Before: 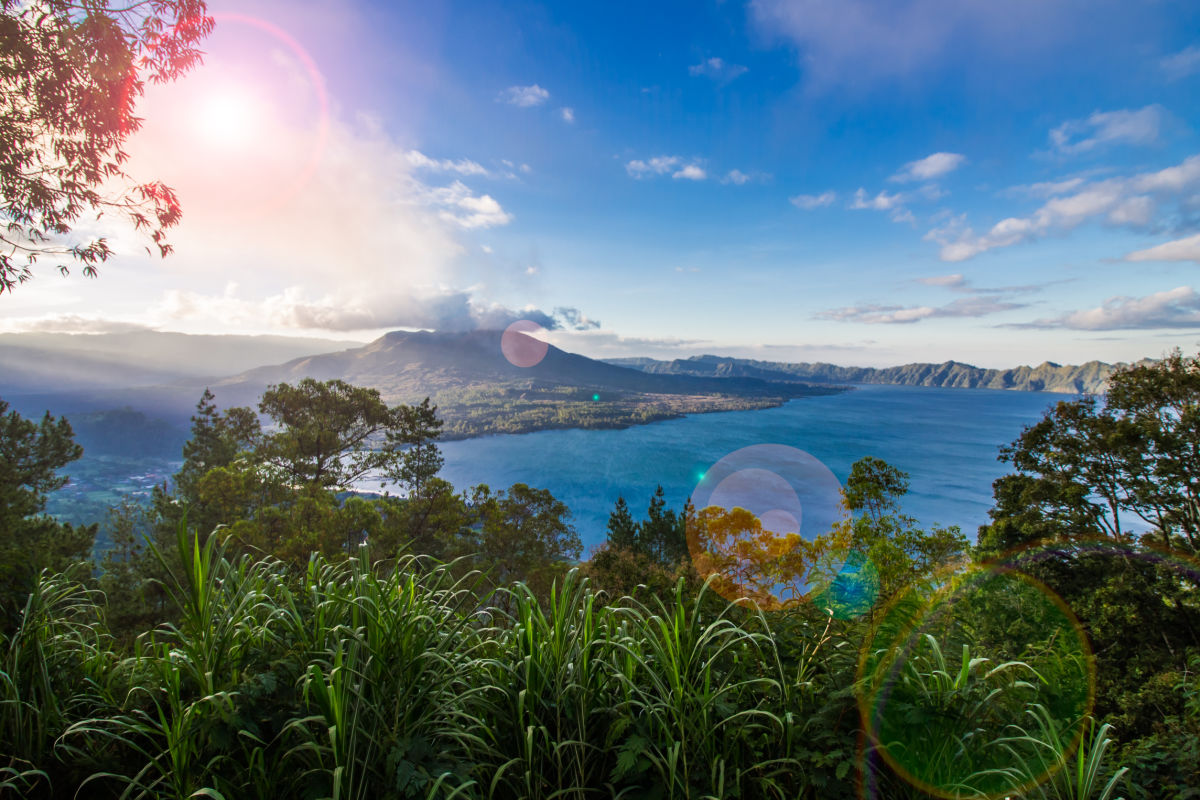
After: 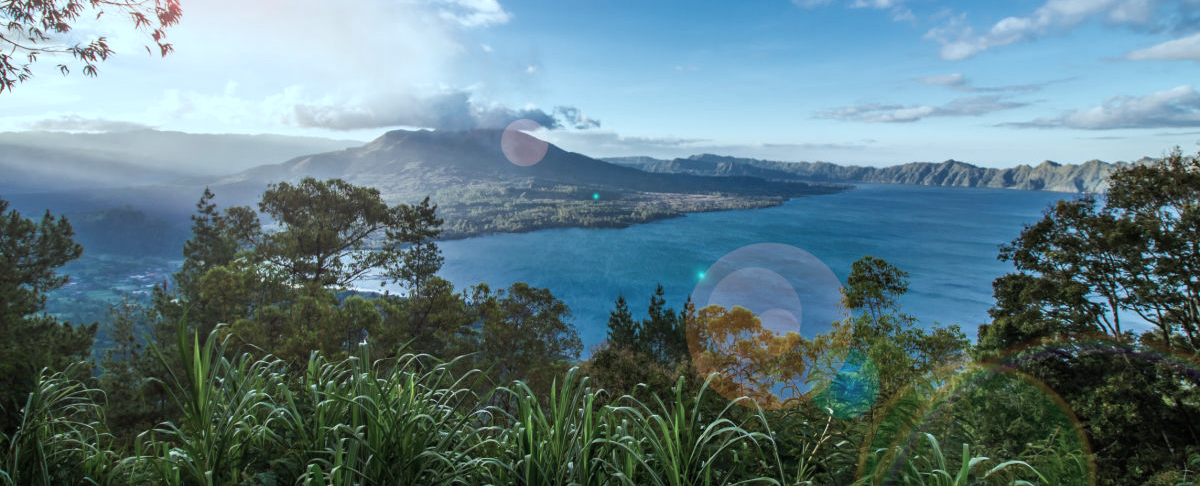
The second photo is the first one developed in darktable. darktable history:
crop and rotate: top 25.185%, bottom 14.041%
color correction: highlights a* -12.97, highlights b* -18, saturation 0.708
